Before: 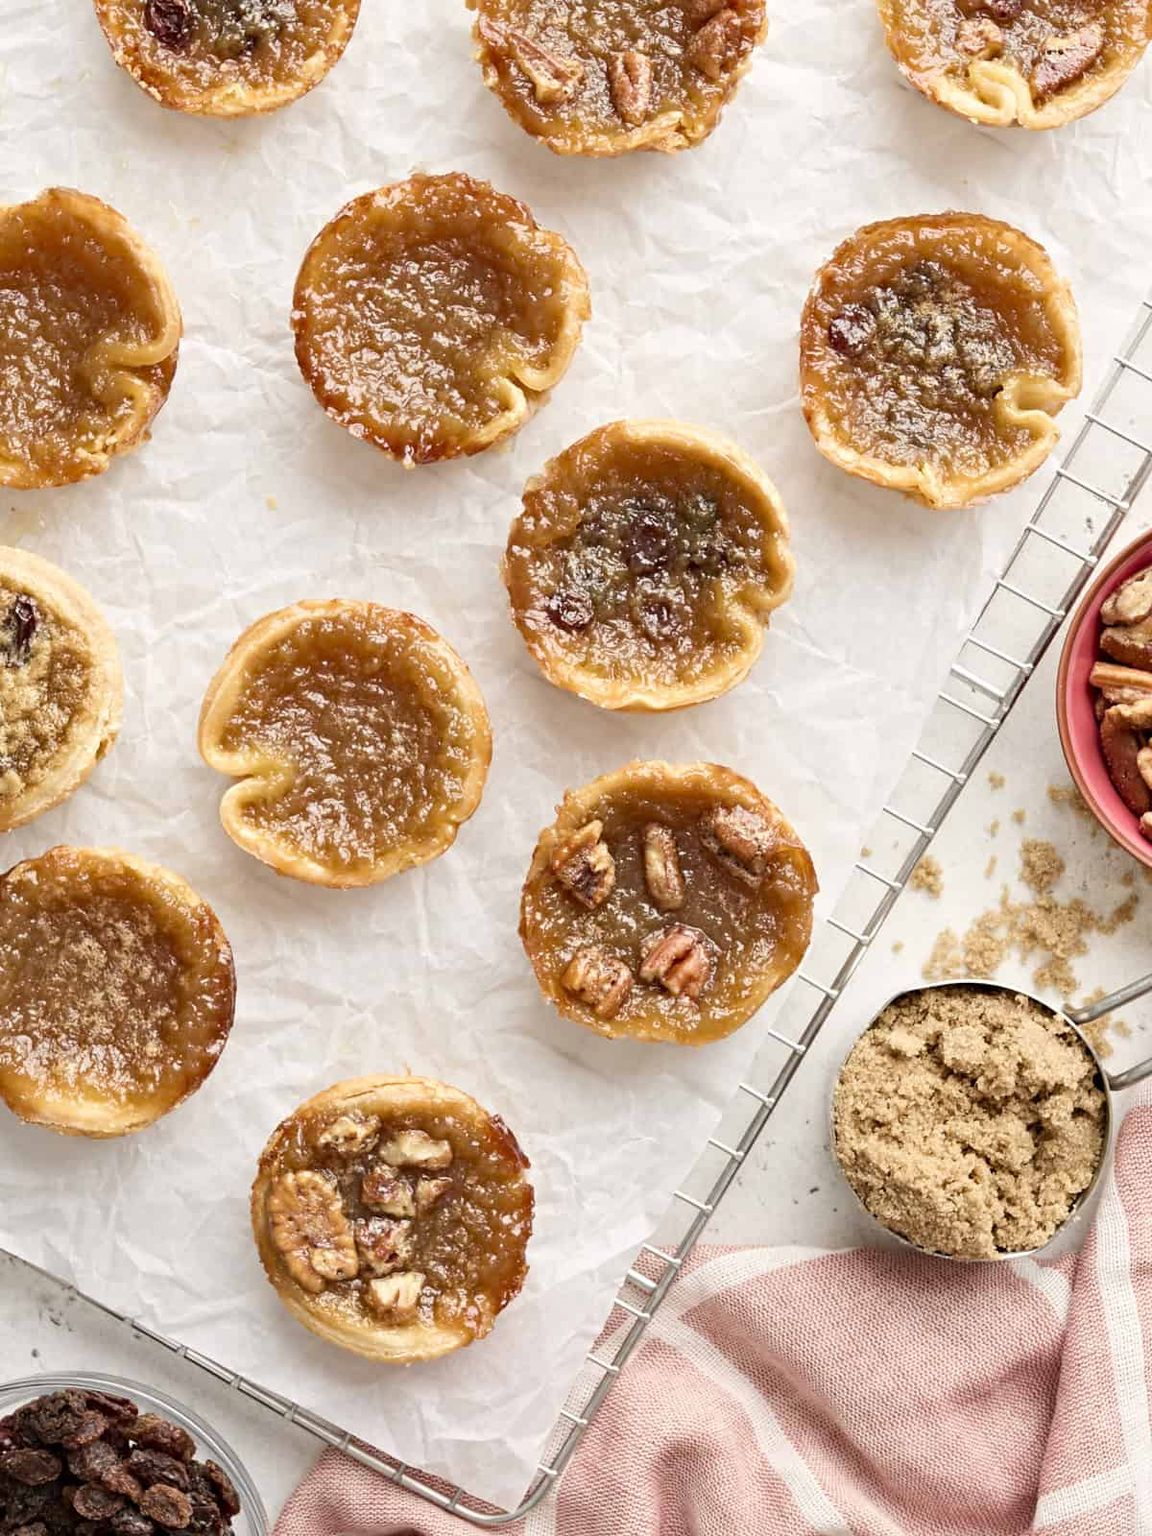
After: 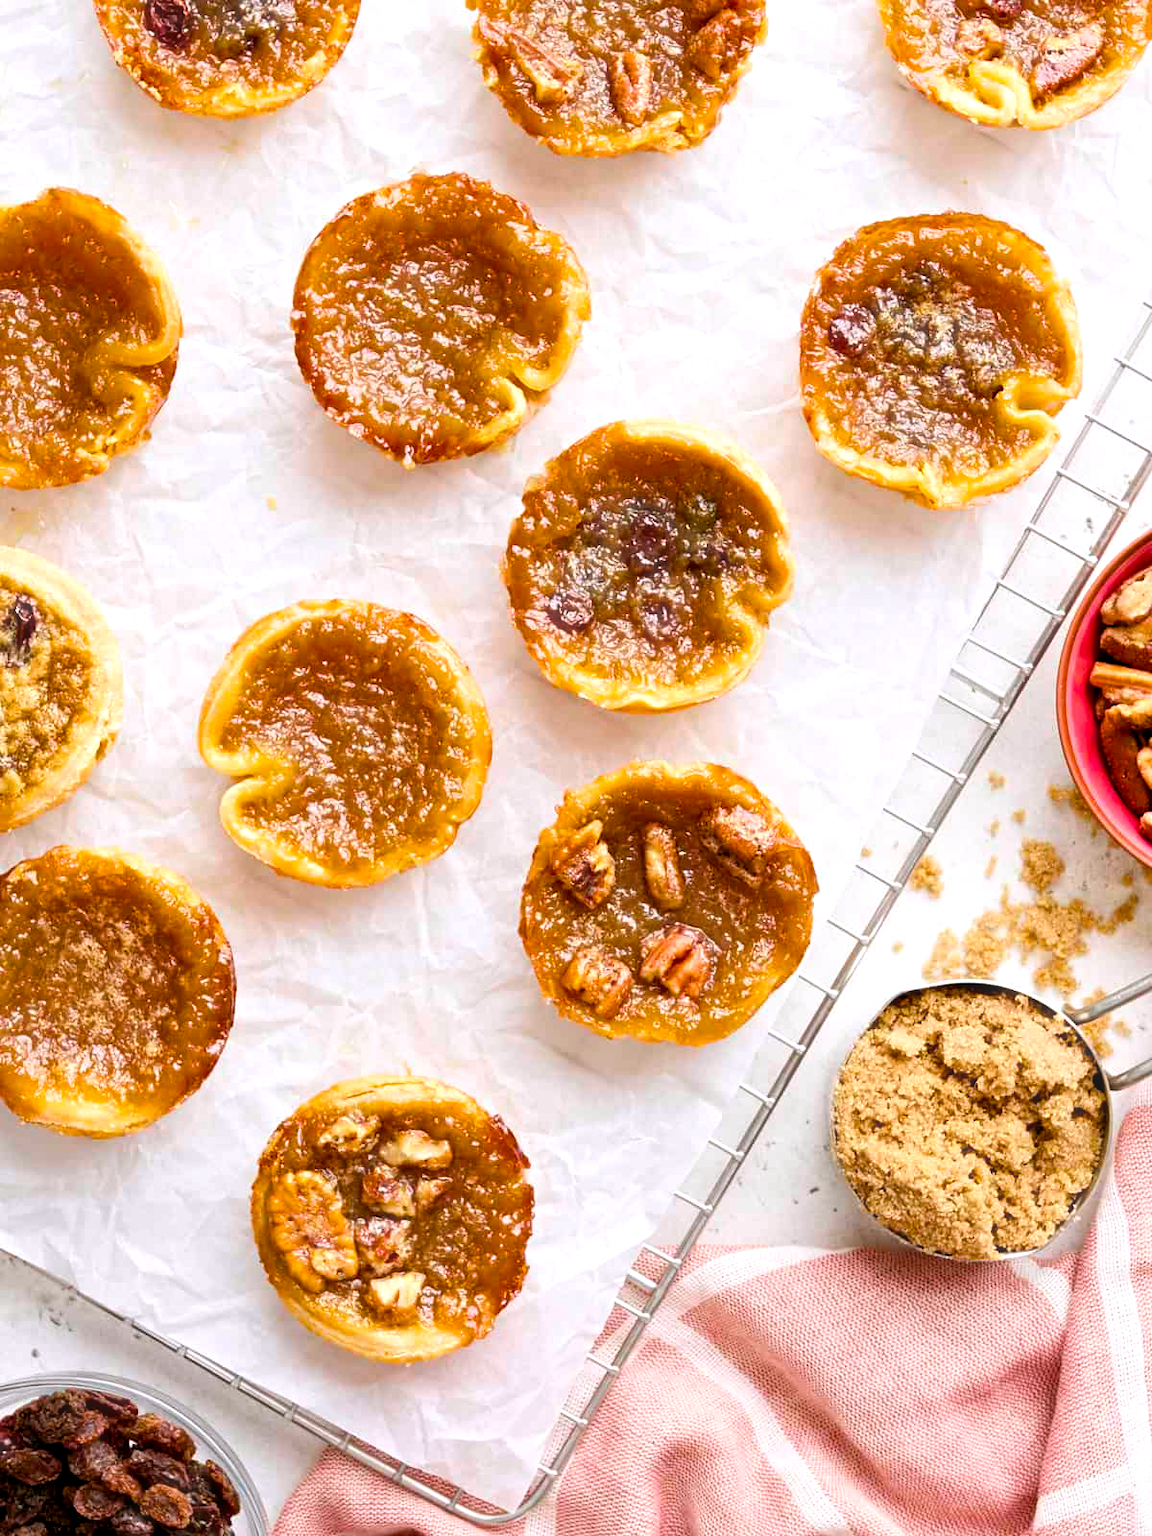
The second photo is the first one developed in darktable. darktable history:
haze removal: strength -0.096, compatibility mode true, adaptive false
color balance rgb: highlights gain › luminance 17.115%, highlights gain › chroma 2.865%, highlights gain › hue 263°, global offset › luminance -0.471%, linear chroma grading › global chroma 19.844%, perceptual saturation grading › global saturation 30.475%
